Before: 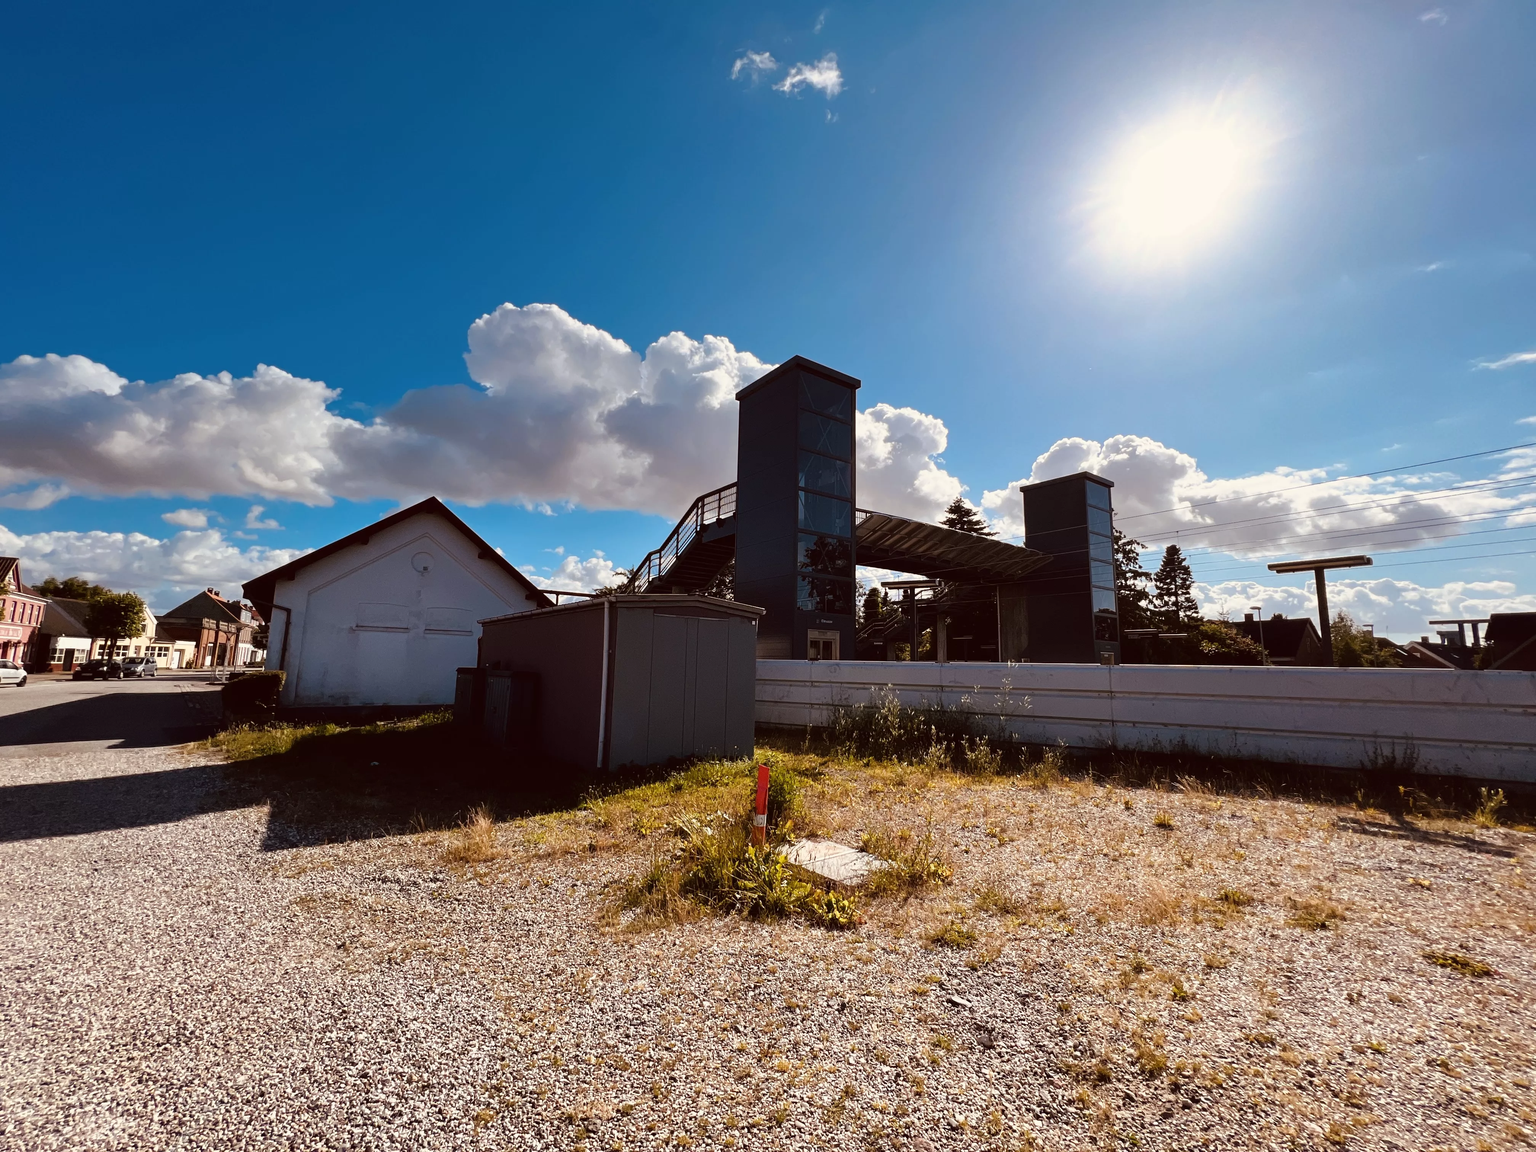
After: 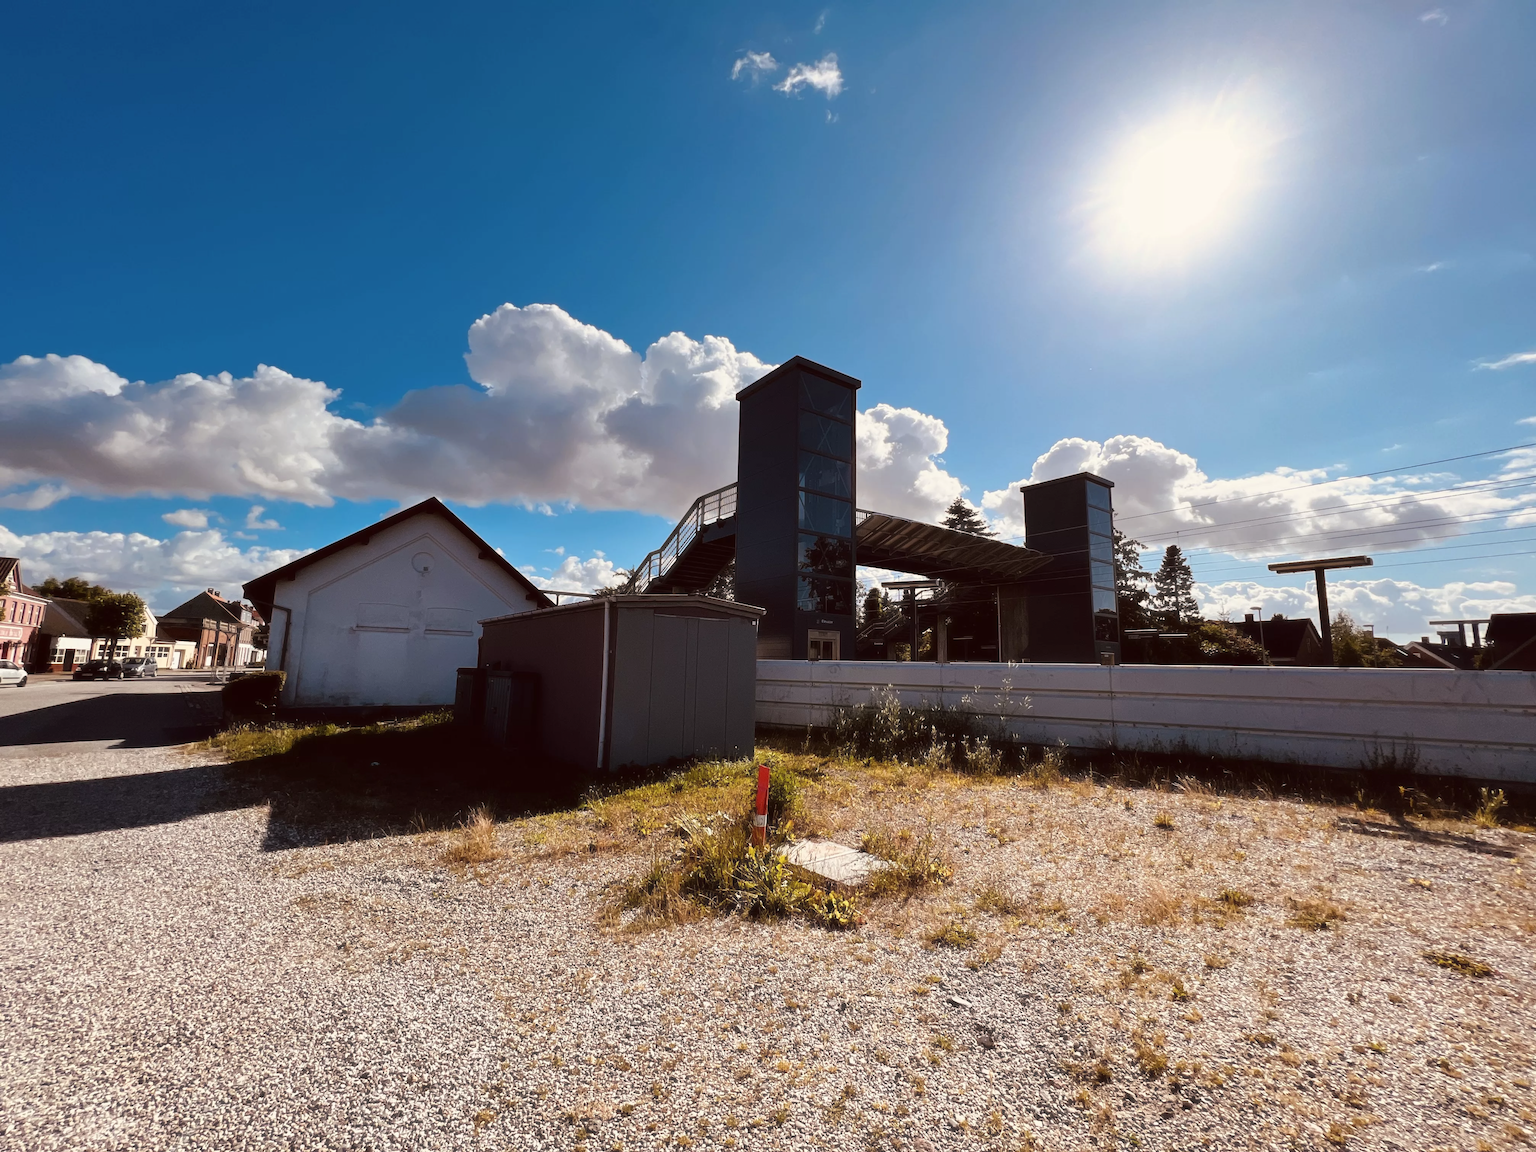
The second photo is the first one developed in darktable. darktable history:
haze removal: strength -0.097, compatibility mode true, adaptive false
